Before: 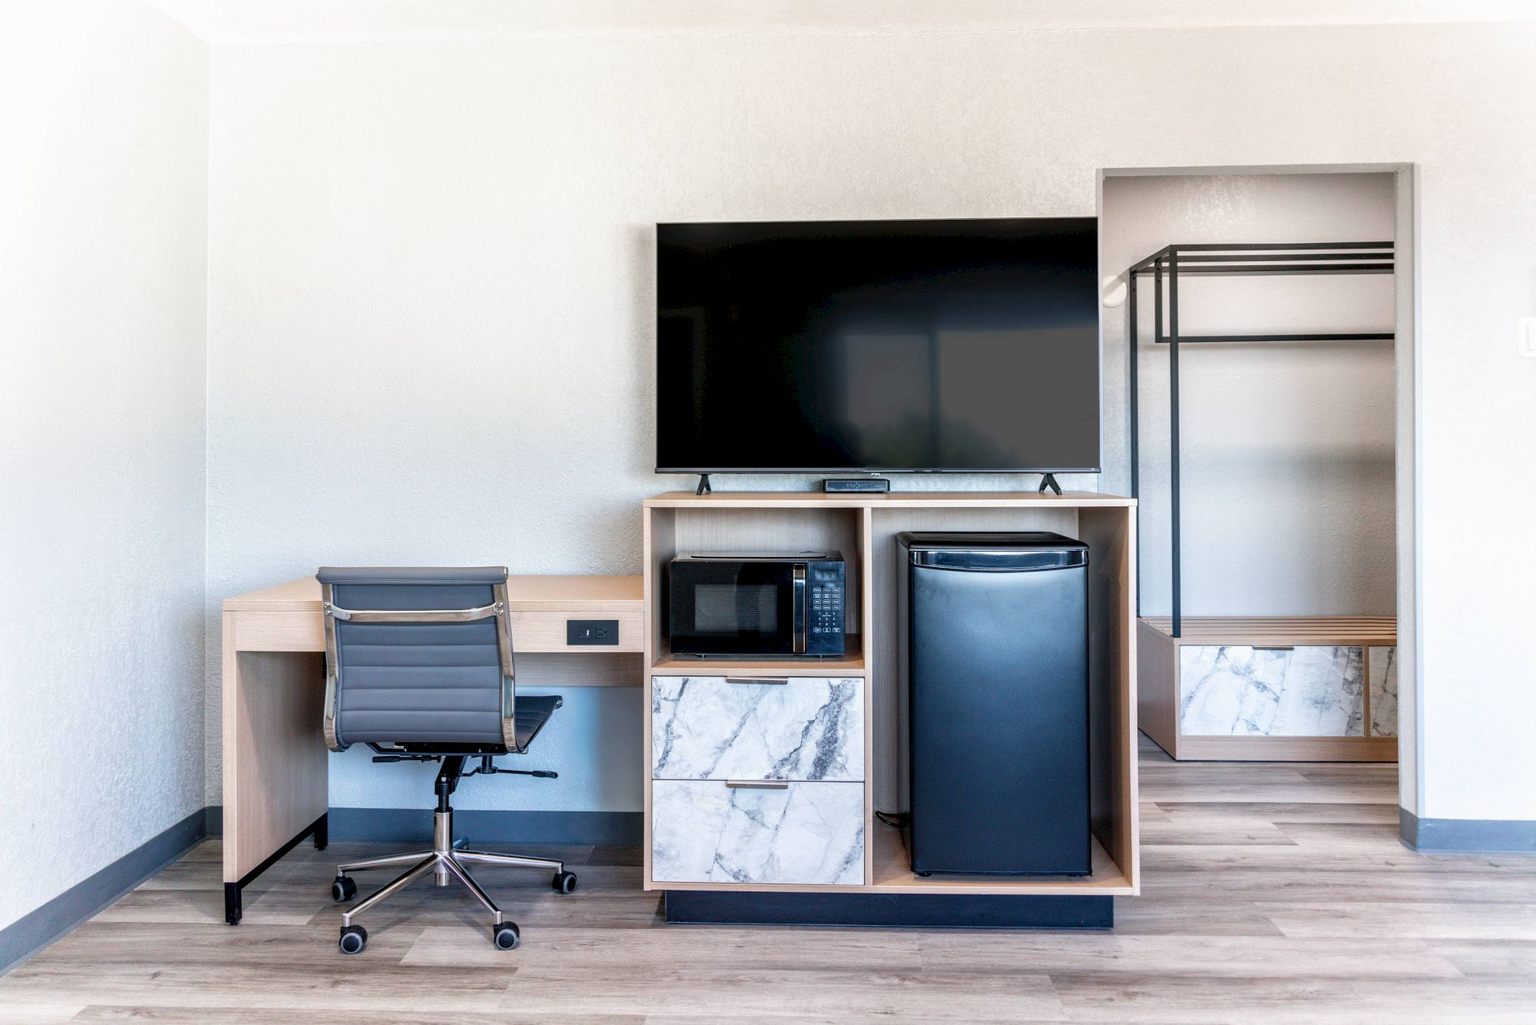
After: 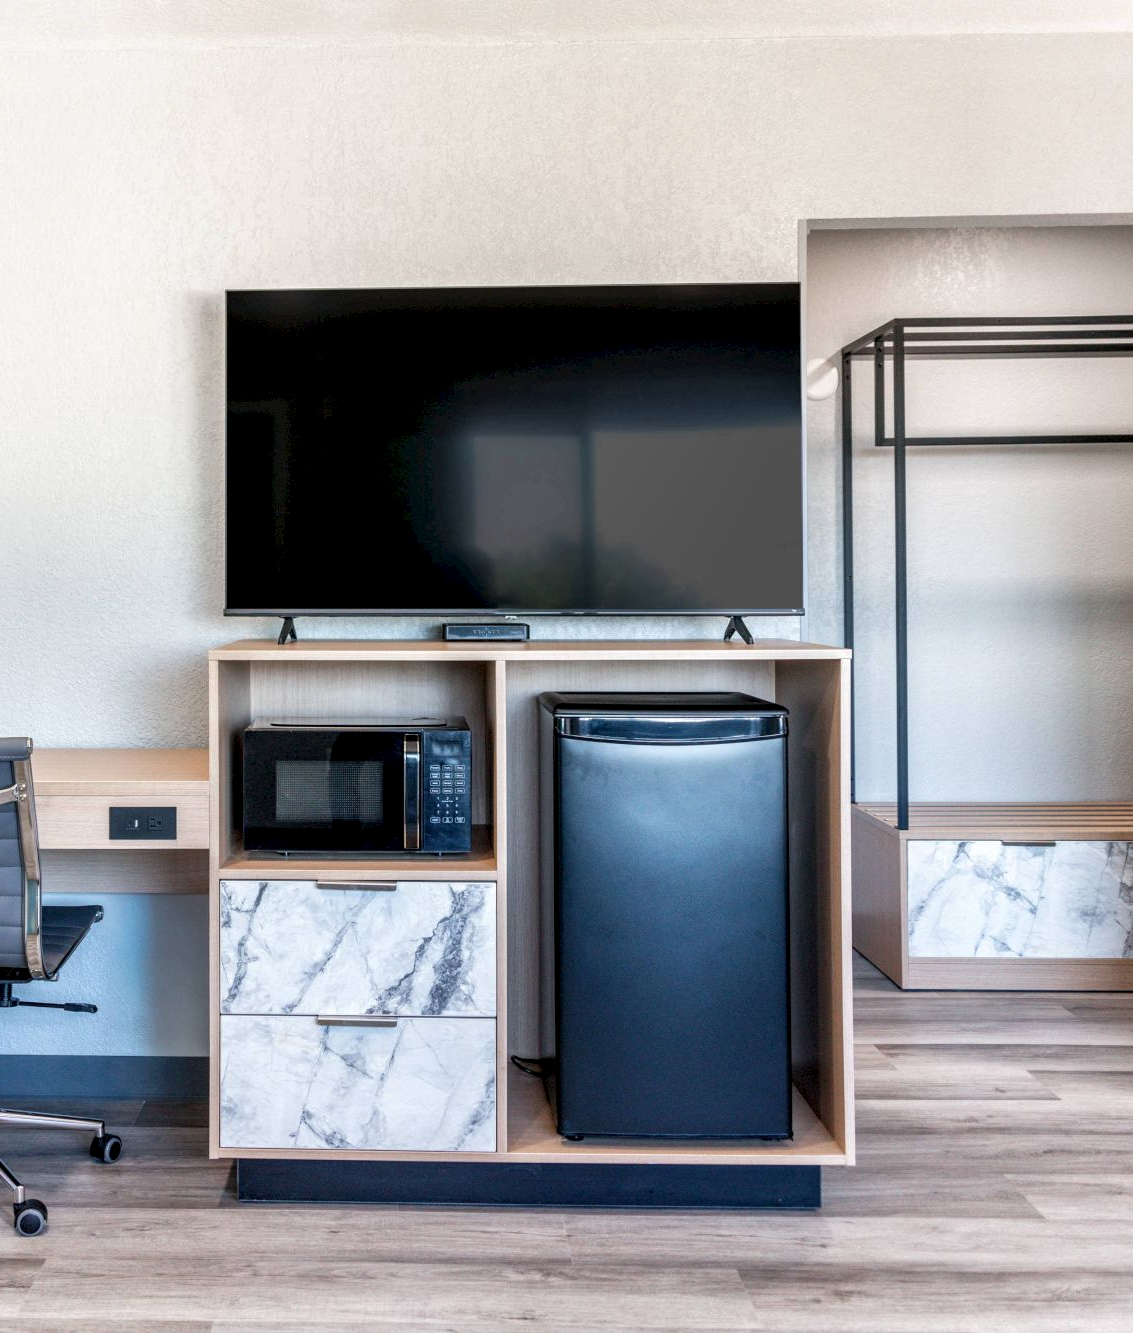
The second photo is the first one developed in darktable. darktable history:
crop: left 31.458%, top 0%, right 11.876%
local contrast: highlights 100%, shadows 100%, detail 120%, midtone range 0.2
shadows and highlights: shadows 37.27, highlights -28.18, soften with gaussian
